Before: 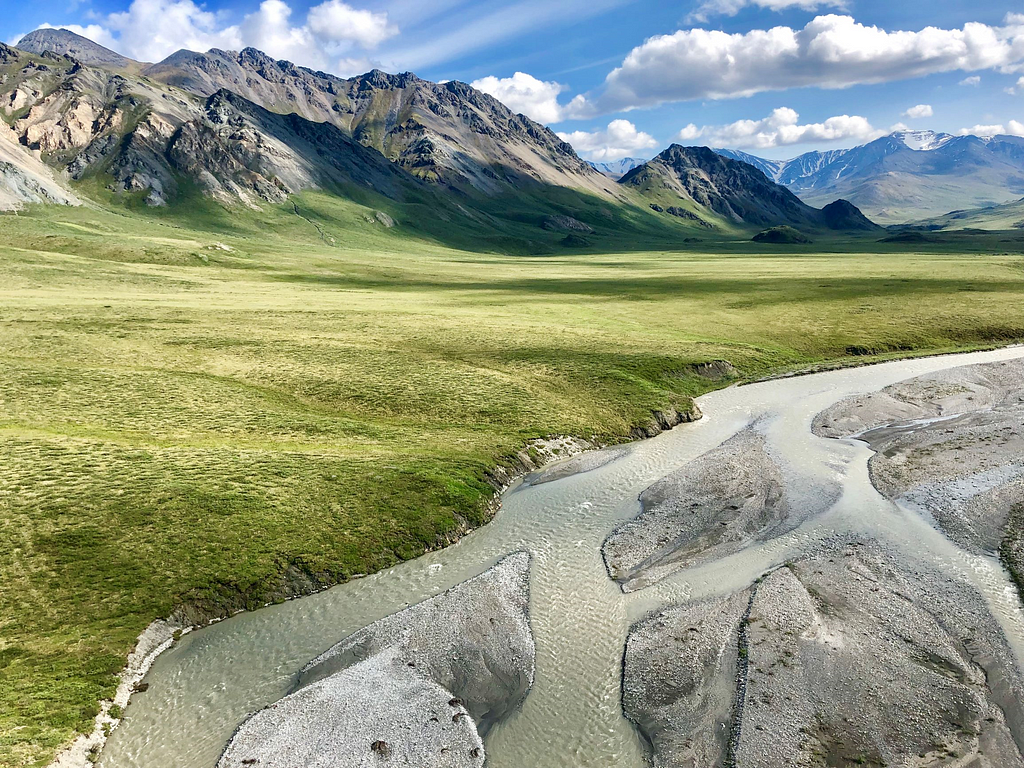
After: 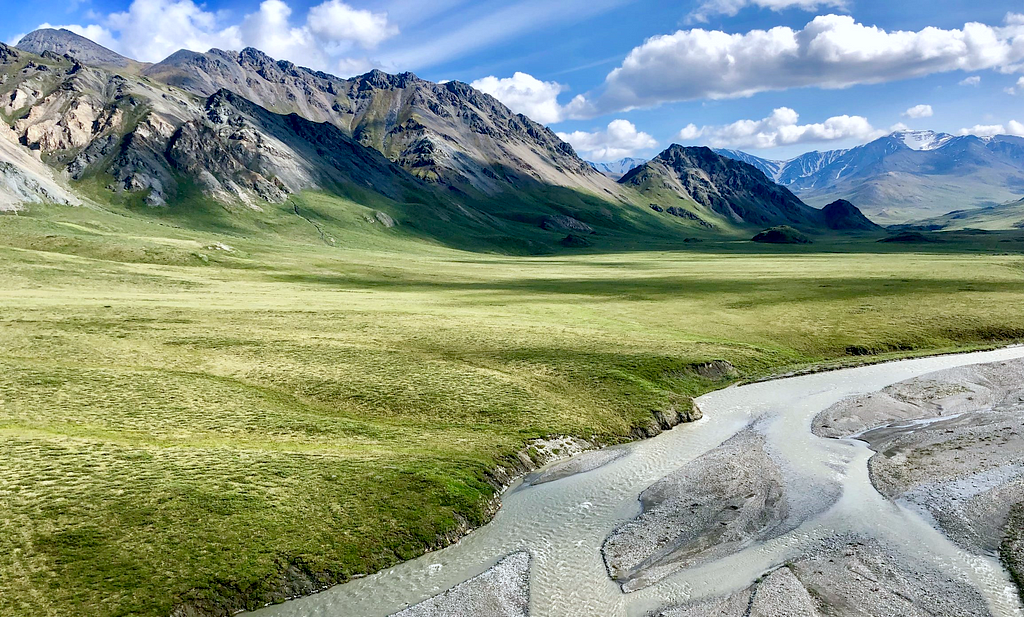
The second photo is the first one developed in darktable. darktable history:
crop: bottom 19.644%
white balance: red 0.976, blue 1.04
exposure: black level correction 0.009, compensate highlight preservation false
